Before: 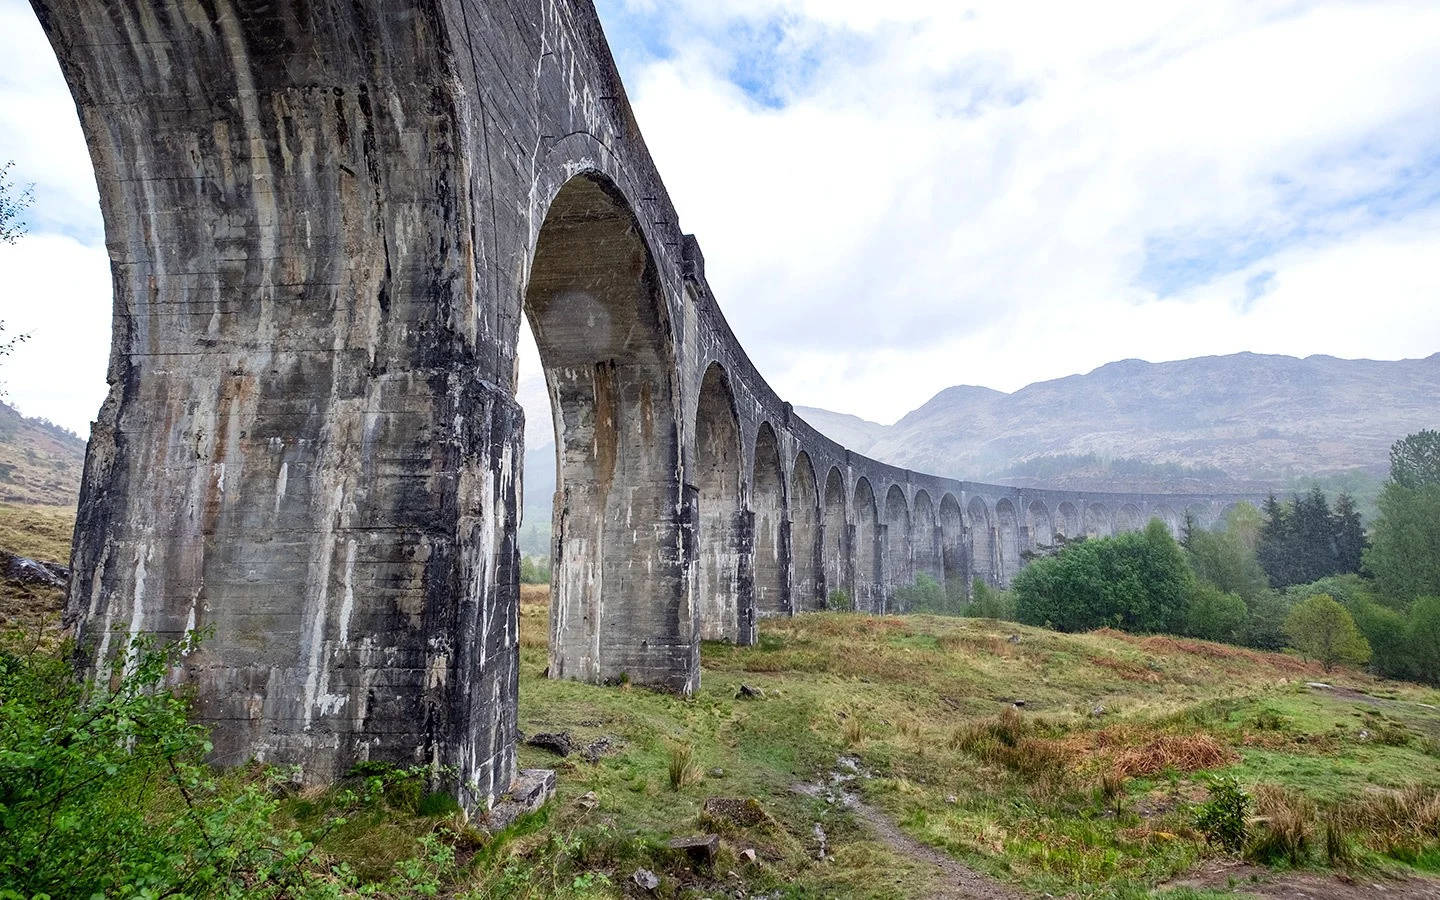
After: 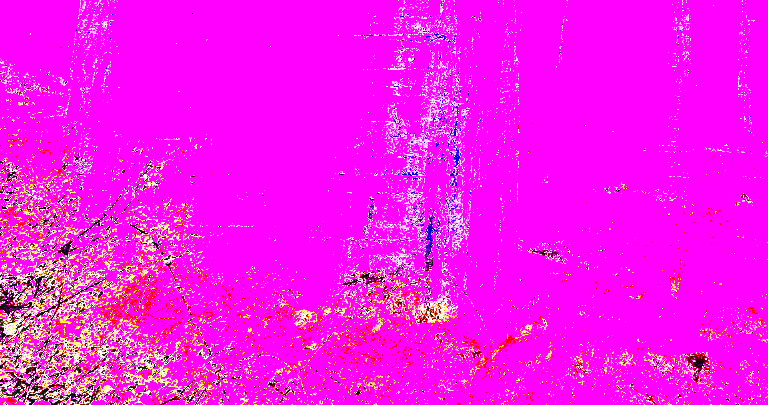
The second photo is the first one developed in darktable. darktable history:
crop and rotate: top 54.778%, right 46.61%, bottom 0.159%
contrast brightness saturation: contrast 0.5, saturation -0.1
exposure: black level correction 0.001, exposure 1.3 EV, compensate highlight preservation false
levels: levels [0, 0.281, 0.562]
white balance: red 8, blue 8
